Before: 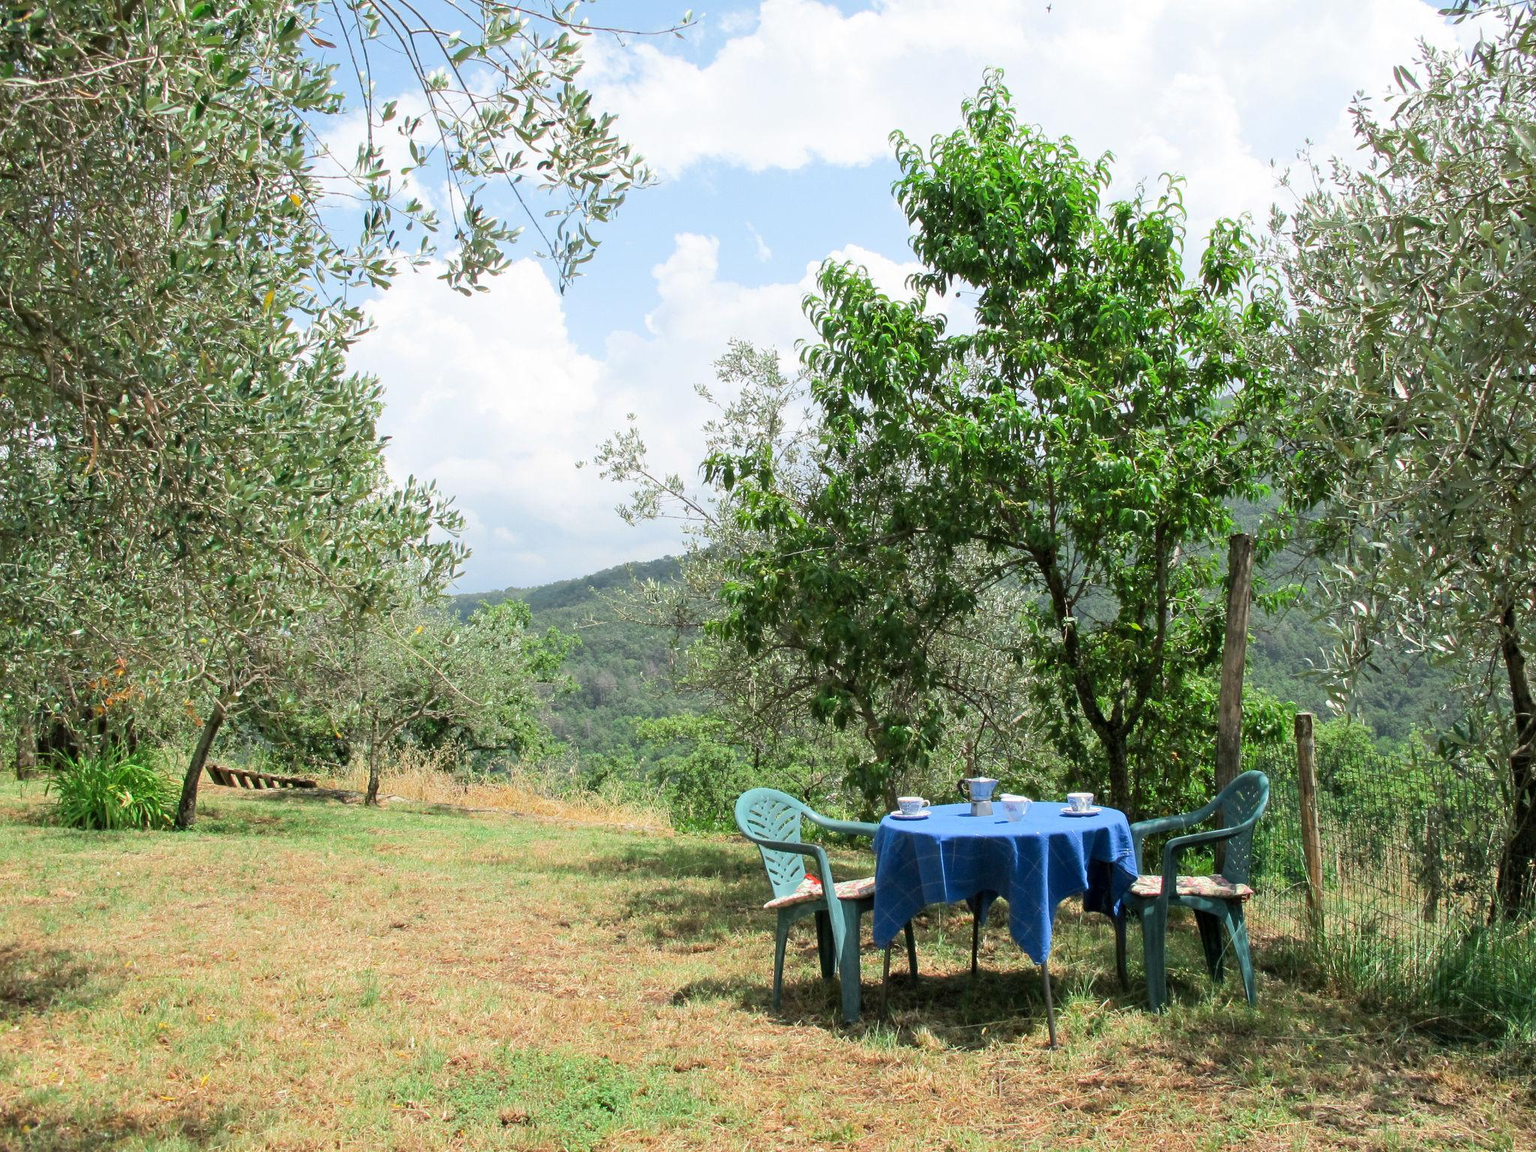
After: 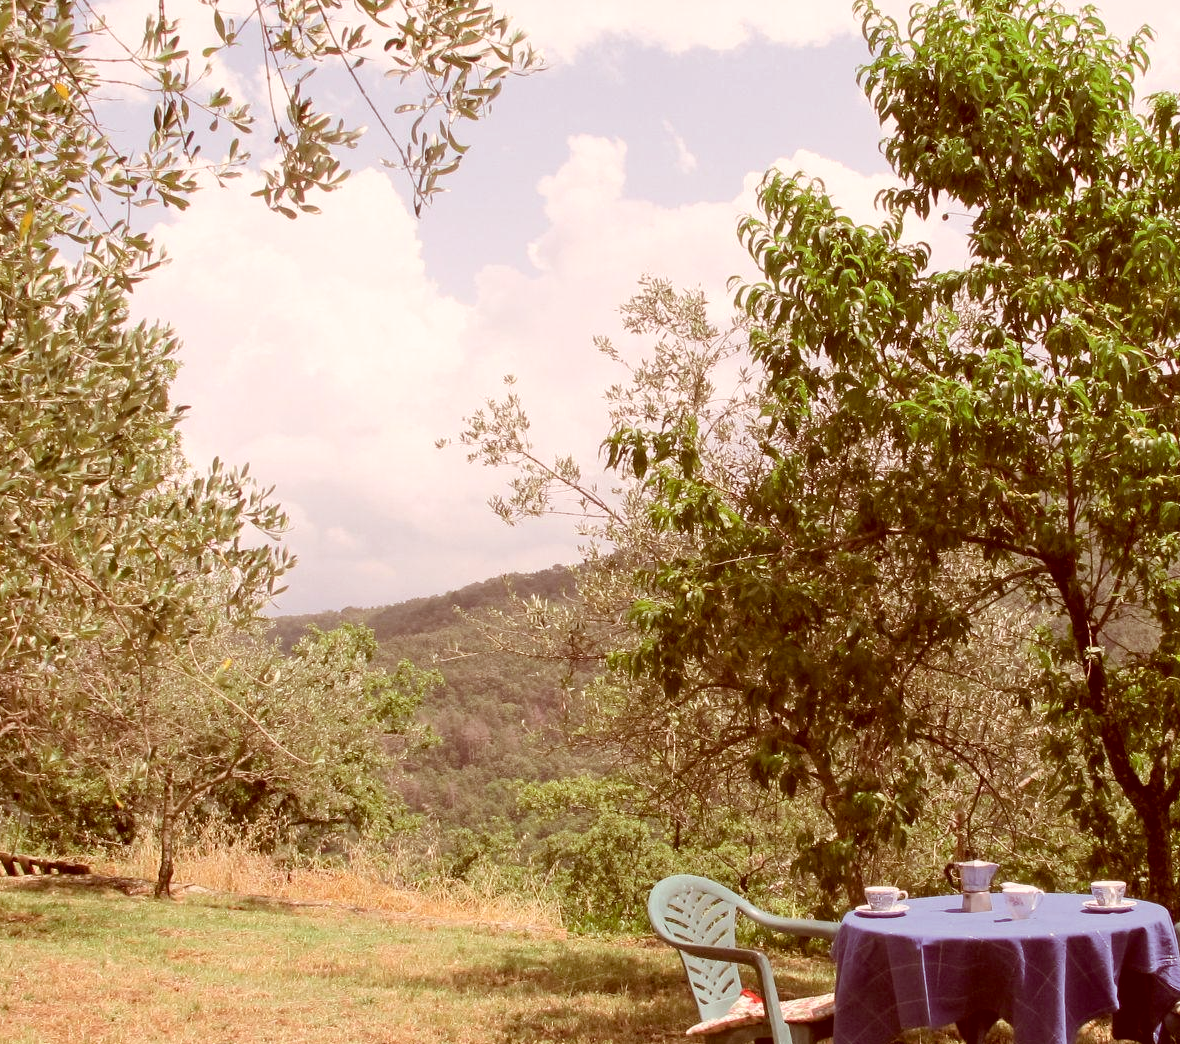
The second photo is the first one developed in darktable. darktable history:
crop: left 16.217%, top 11.5%, right 26.12%, bottom 20.528%
color correction: highlights a* 9.11, highlights b* 9, shadows a* 39.51, shadows b* 39.9, saturation 0.77
